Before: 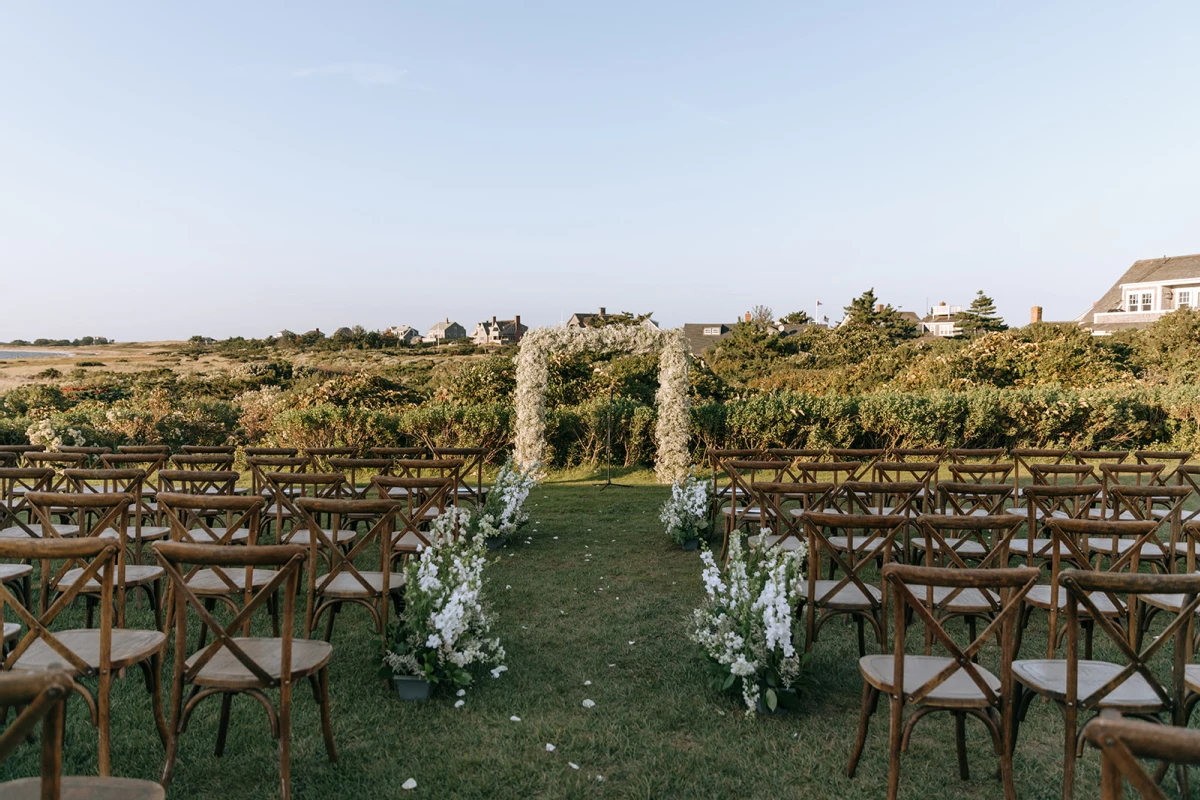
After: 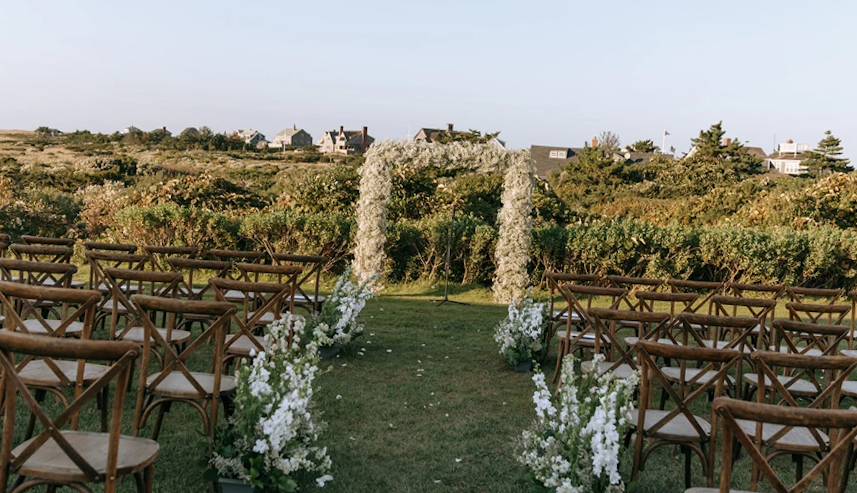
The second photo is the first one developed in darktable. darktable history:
crop and rotate: angle -3.59°, left 9.809%, top 20.635%, right 12.138%, bottom 12.034%
